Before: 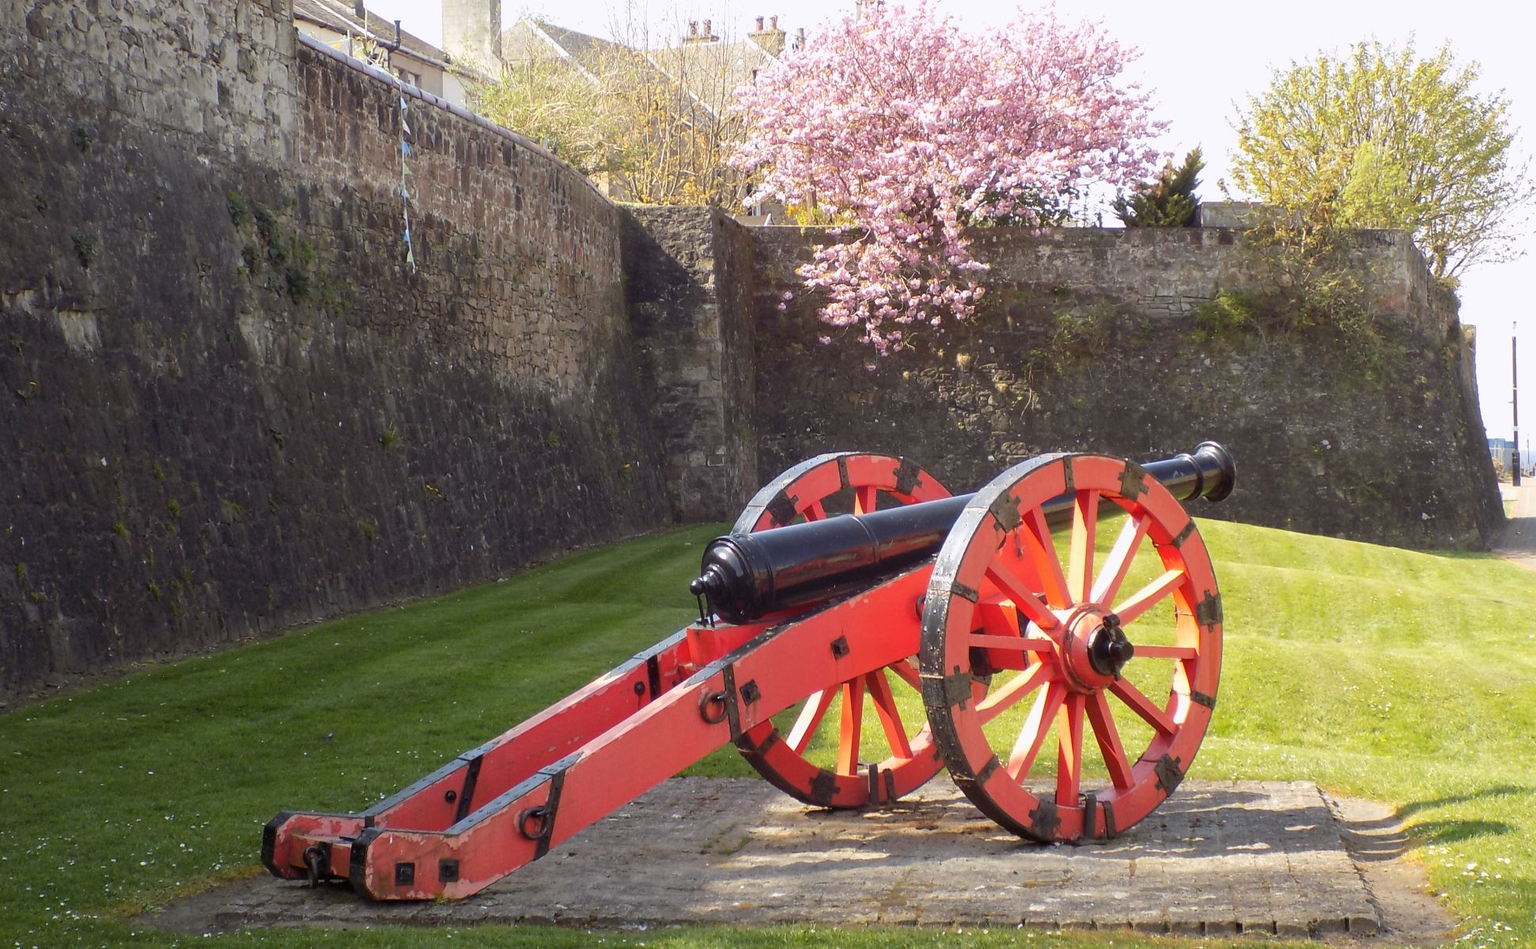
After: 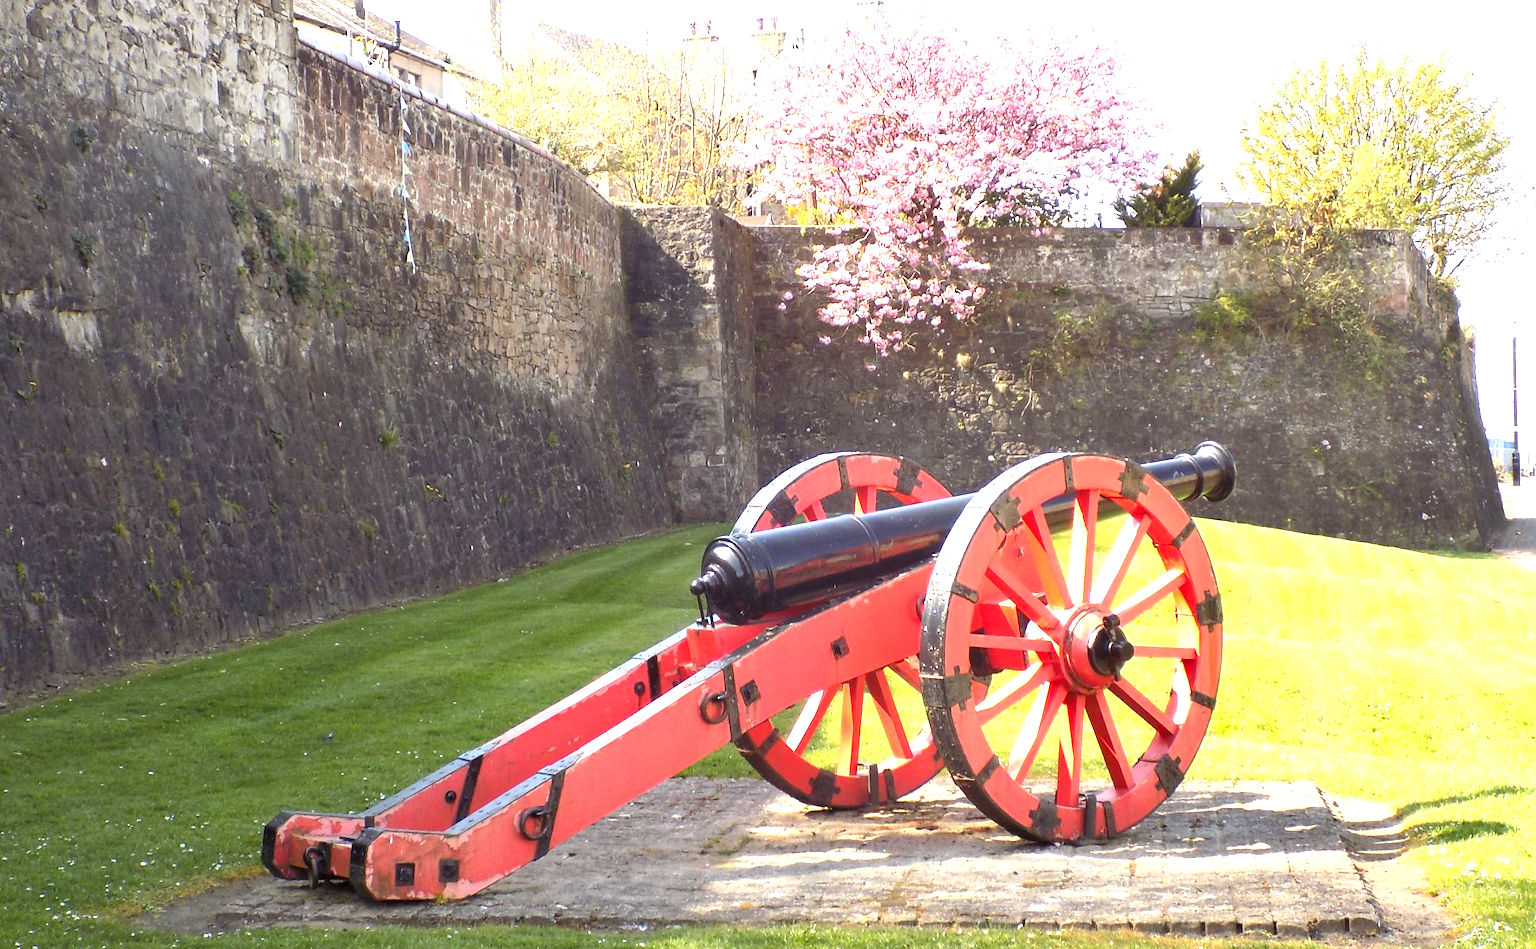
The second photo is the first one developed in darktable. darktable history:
exposure: exposure 1.223 EV, compensate highlight preservation false
shadows and highlights: shadows 37.27, highlights -28.18, soften with gaussian
